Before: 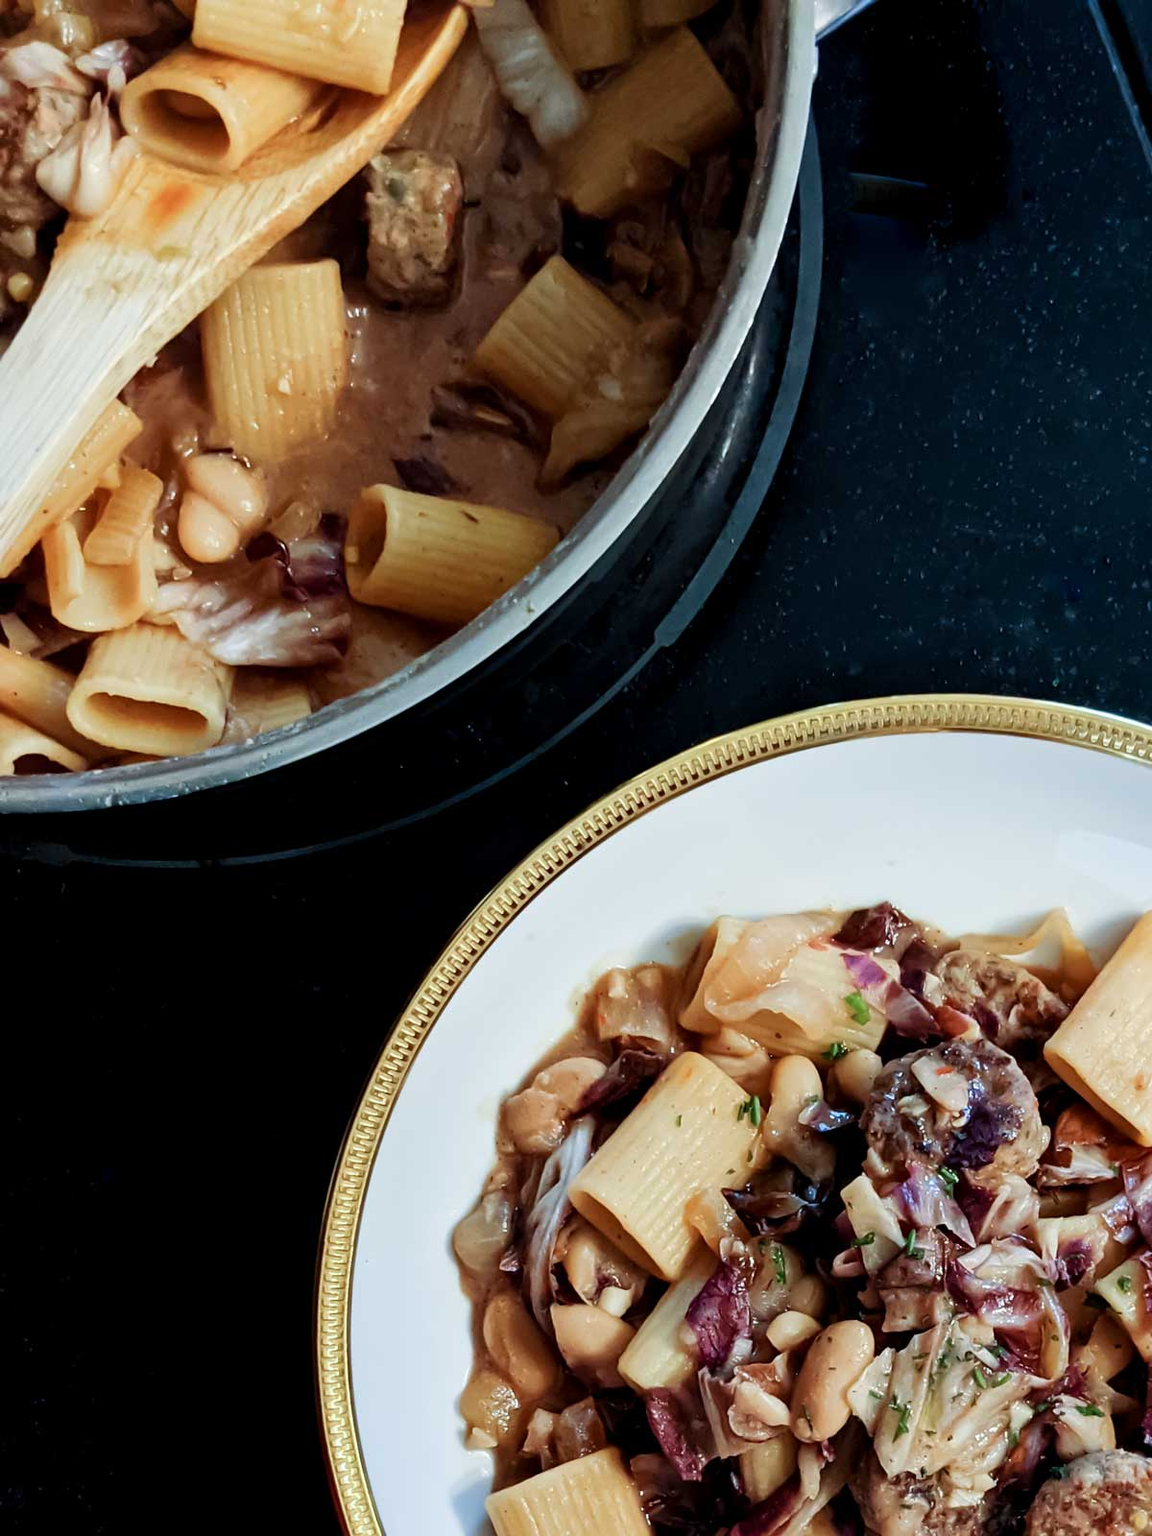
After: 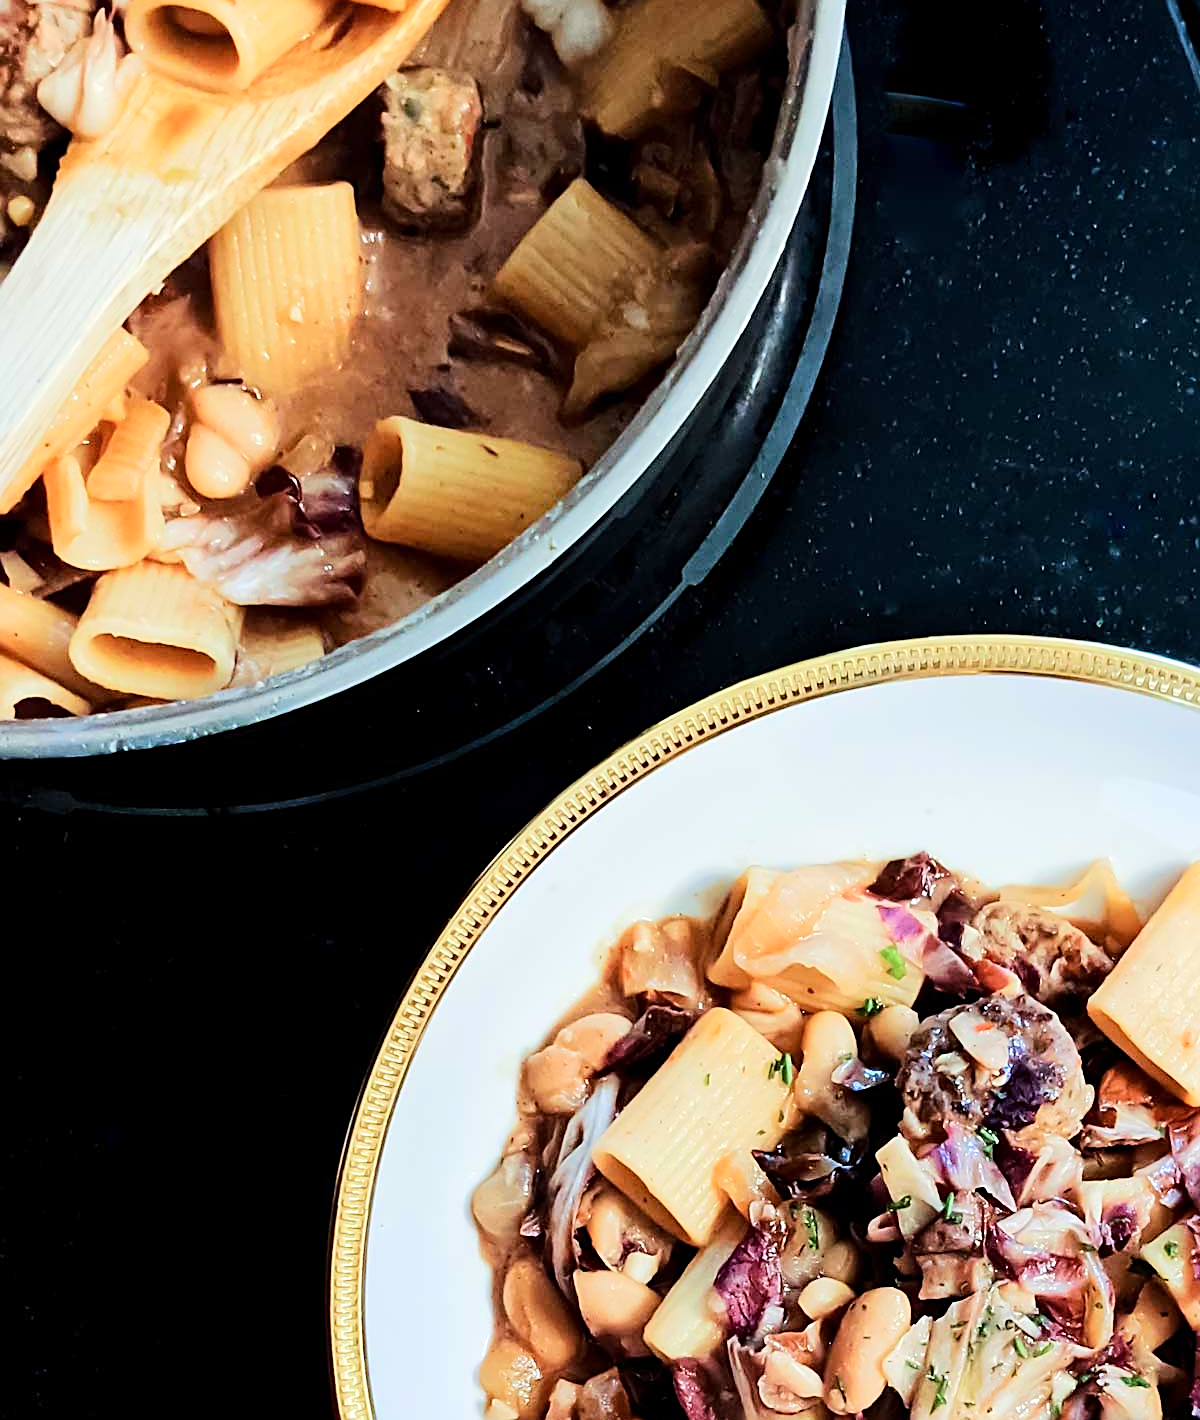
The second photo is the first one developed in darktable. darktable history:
crop and rotate: top 5.559%, bottom 5.68%
tone equalizer: -7 EV 0.14 EV, -6 EV 0.56 EV, -5 EV 1.12 EV, -4 EV 1.32 EV, -3 EV 1.12 EV, -2 EV 0.6 EV, -1 EV 0.158 EV, edges refinement/feathering 500, mask exposure compensation -1.57 EV, preserve details no
sharpen: on, module defaults
